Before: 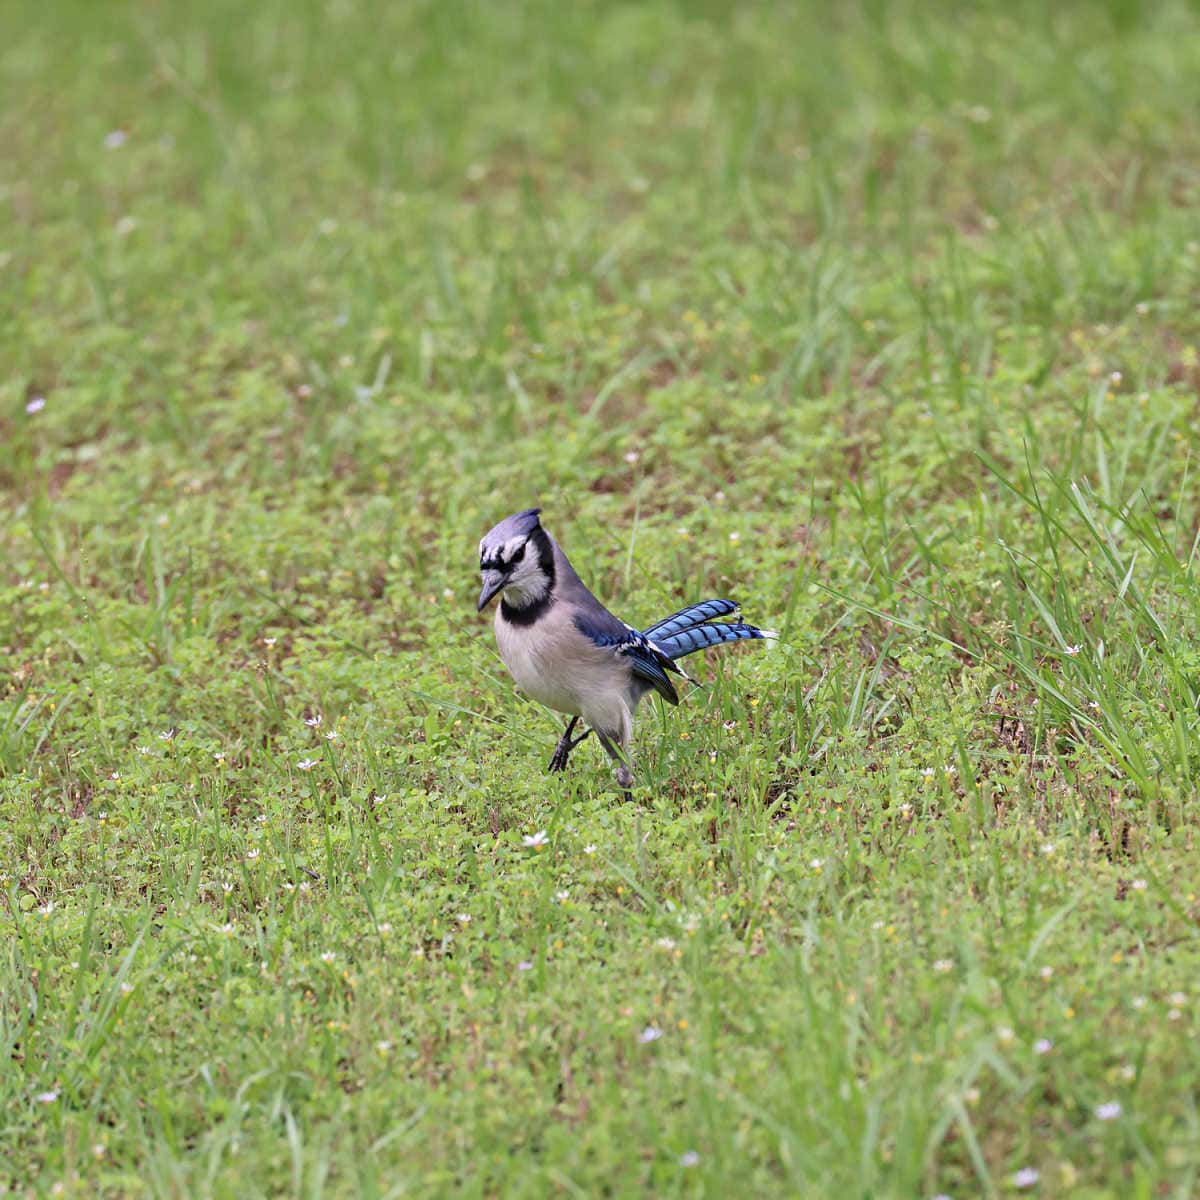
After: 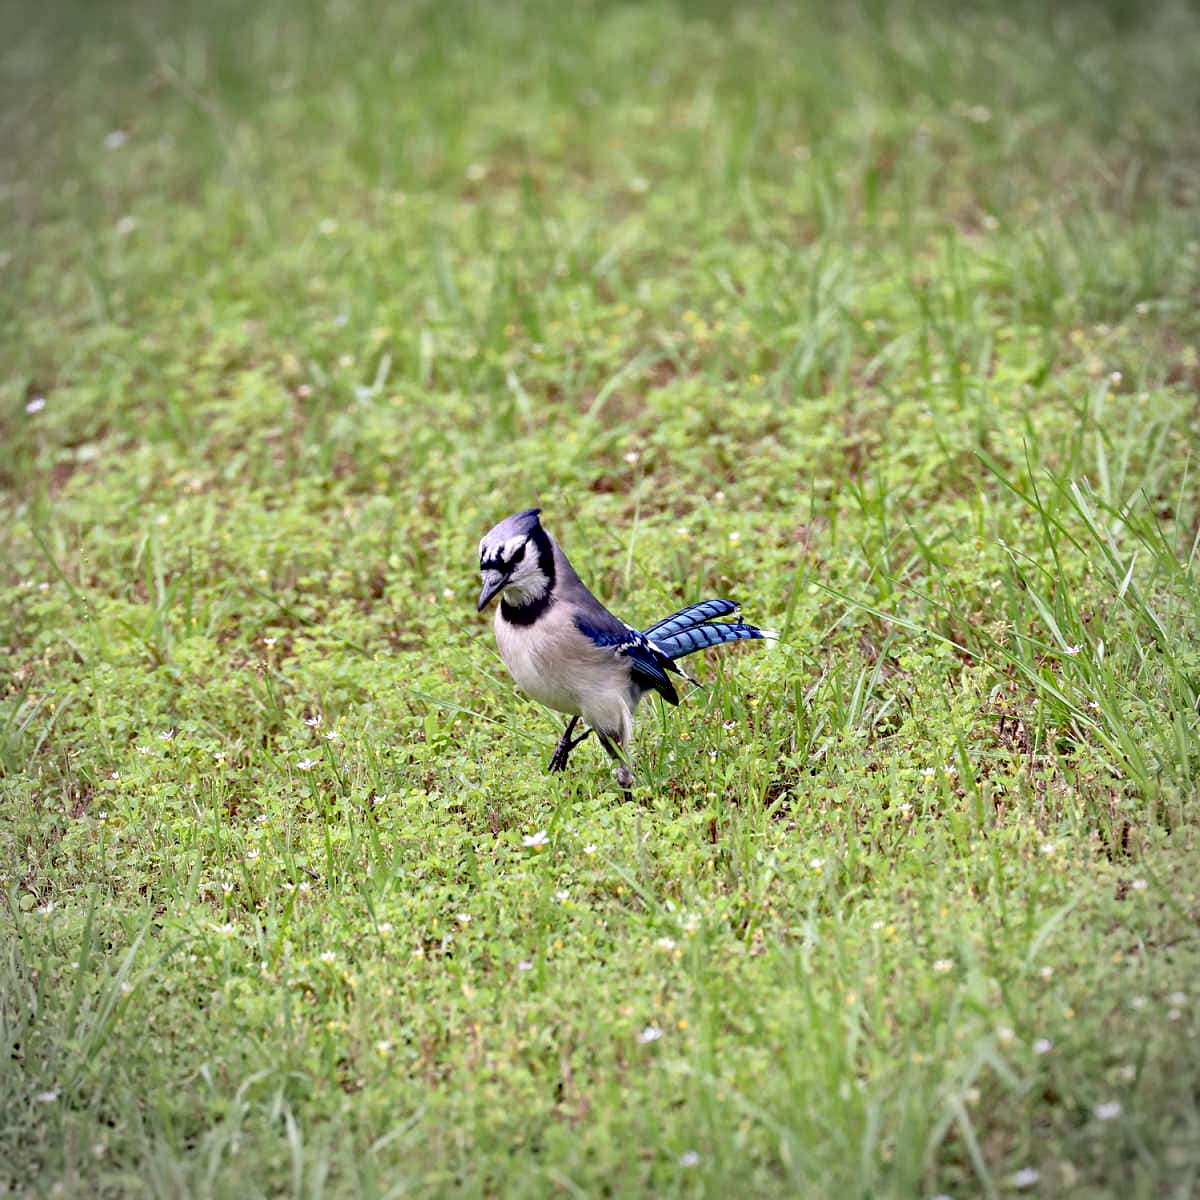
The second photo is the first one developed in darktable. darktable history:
vignetting: on, module defaults
local contrast: mode bilateral grid, contrast 20, coarseness 50, detail 119%, midtone range 0.2
contrast brightness saturation: saturation -0.098
exposure: black level correction 0.032, exposure 0.322 EV, compensate exposure bias true, compensate highlight preservation false
